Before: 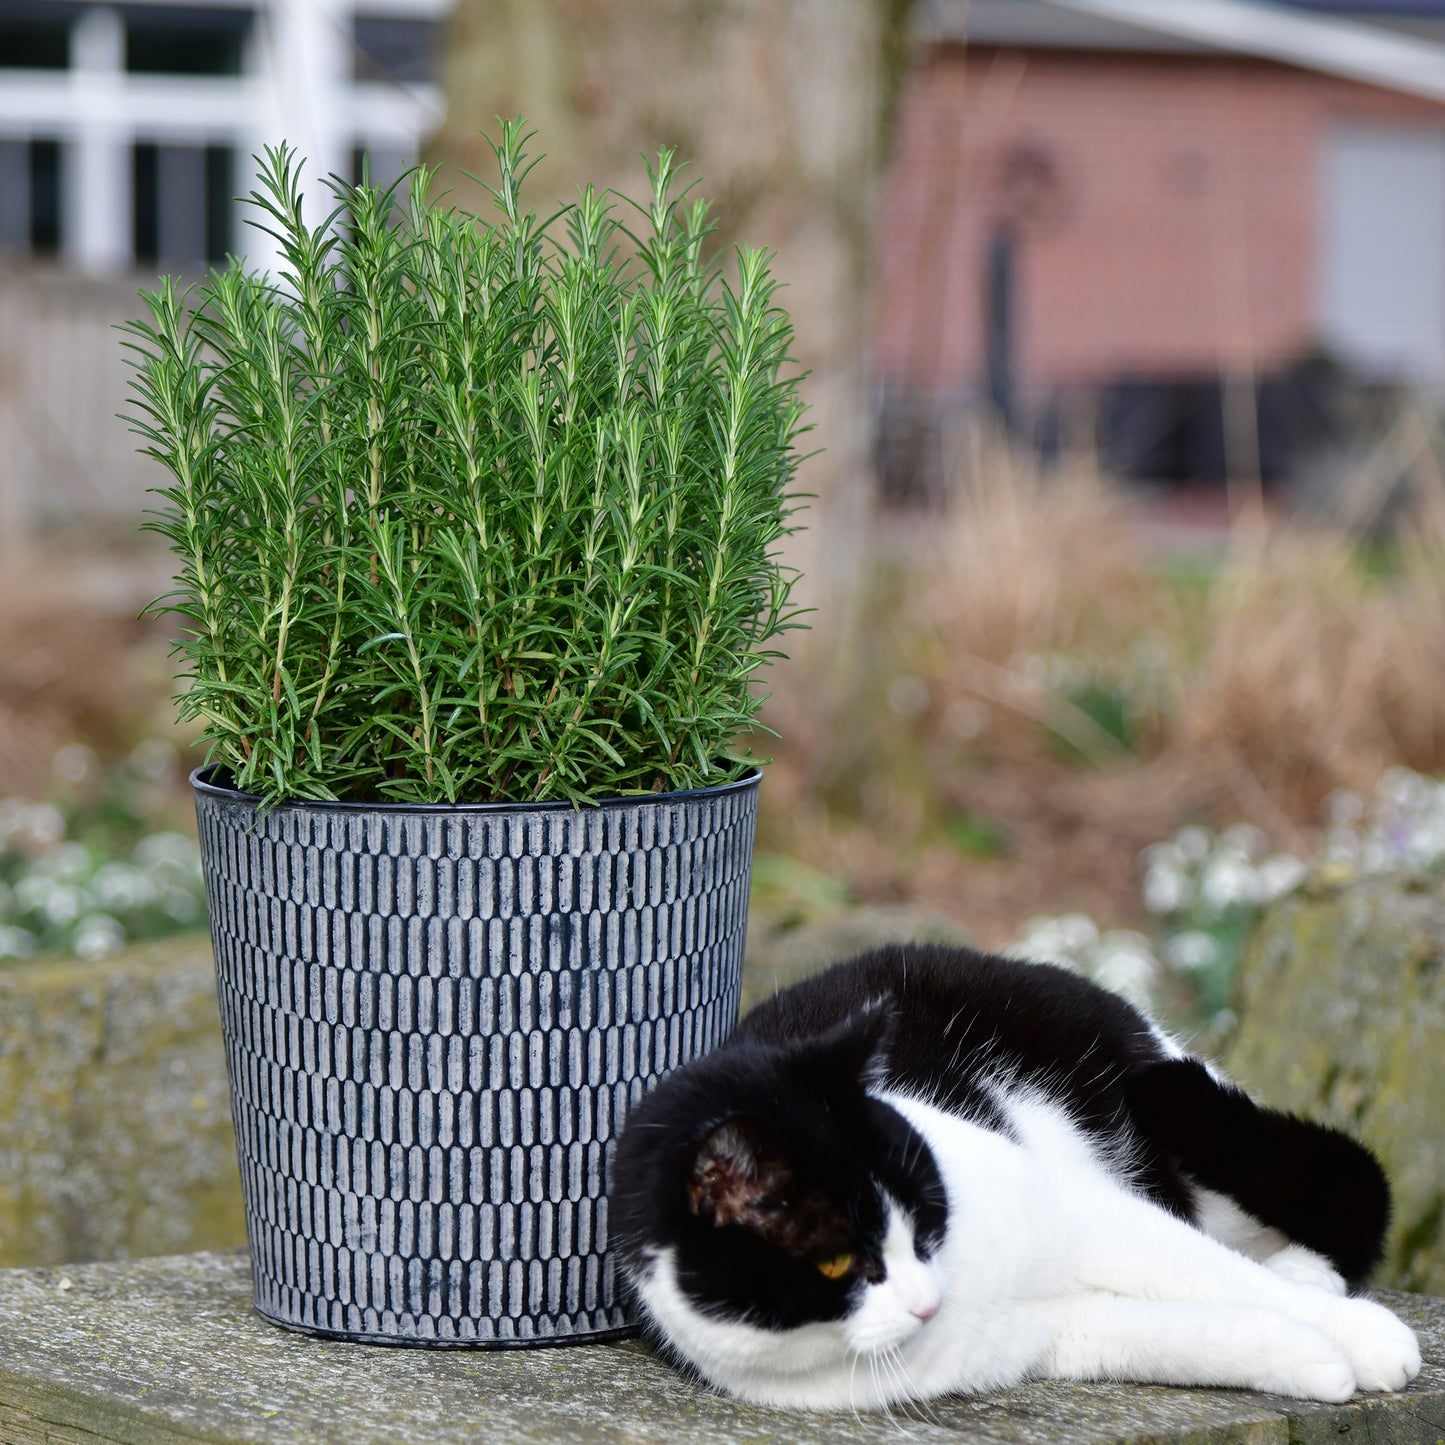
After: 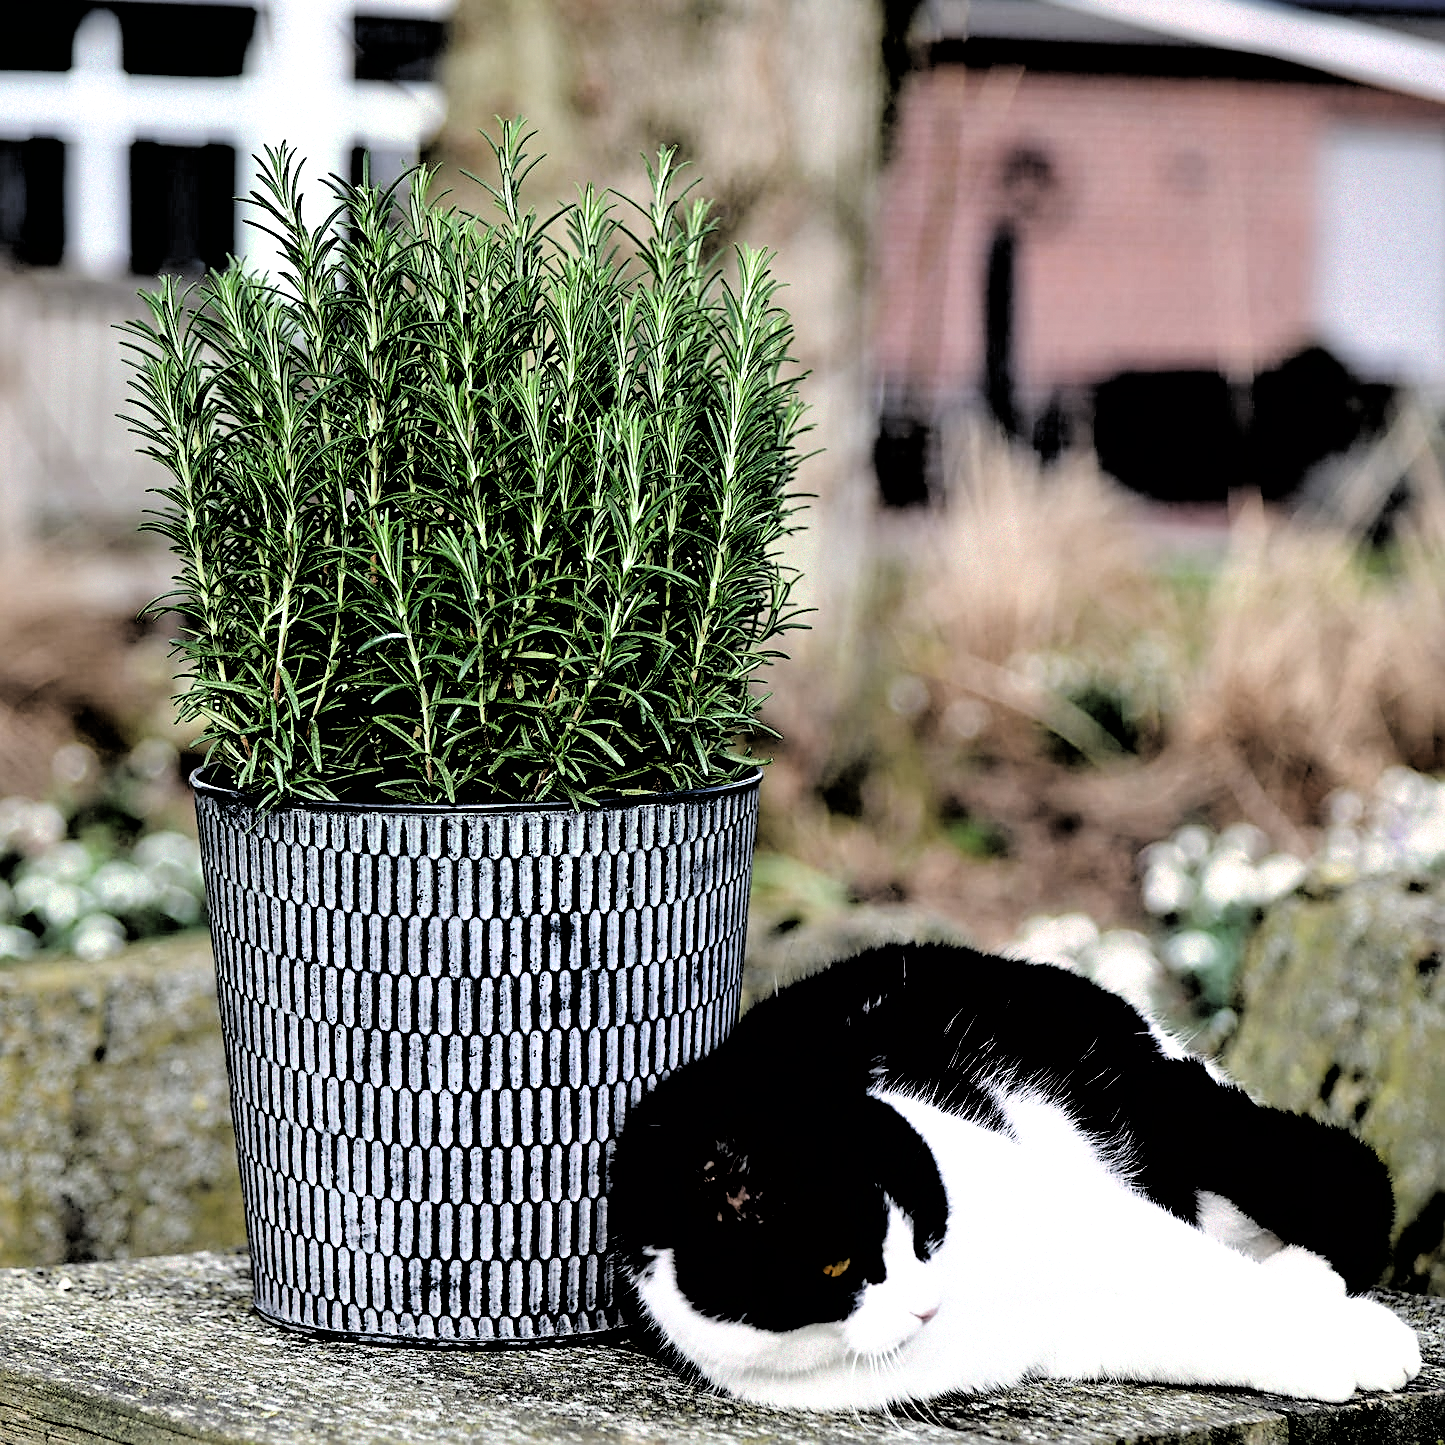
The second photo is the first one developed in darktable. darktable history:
exposure: compensate exposure bias true, compensate highlight preservation false
sharpen: amount 0.6
filmic rgb: black relative exposure -1 EV, white relative exposure 2.05 EV, hardness 1.52, contrast 2.25, enable highlight reconstruction true
